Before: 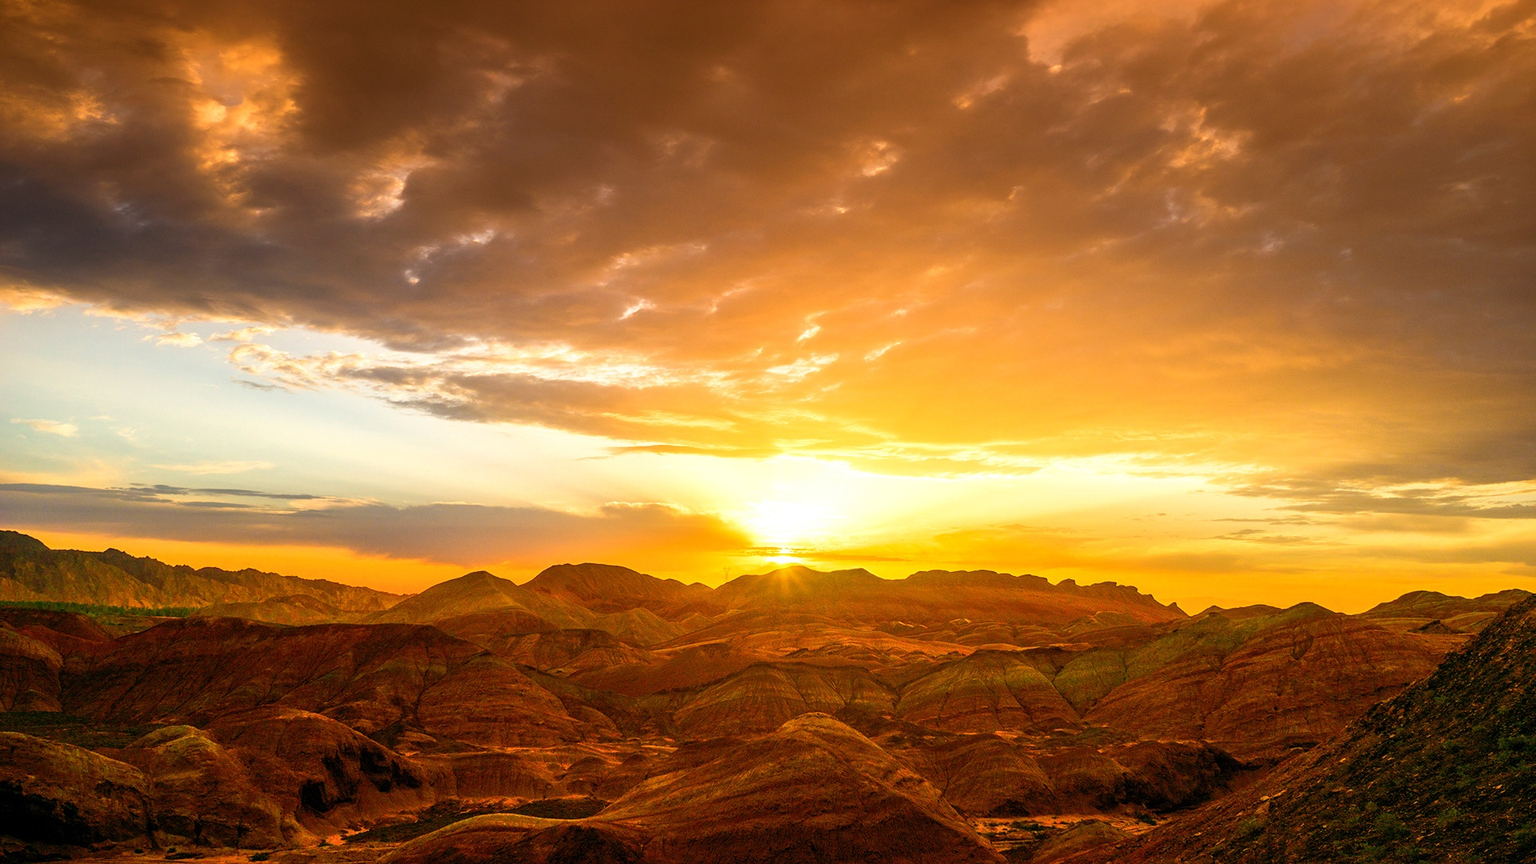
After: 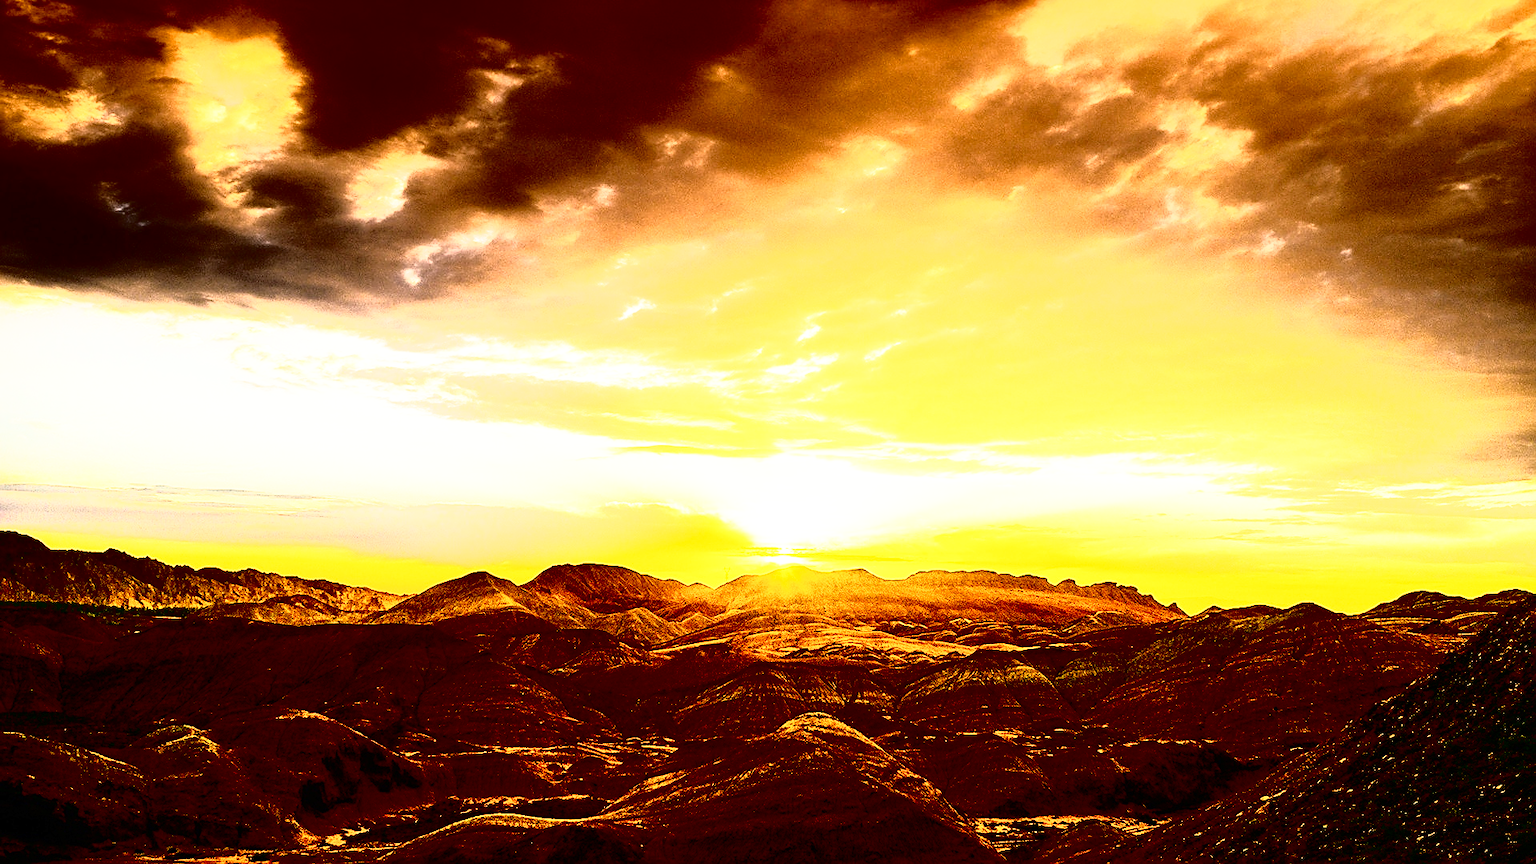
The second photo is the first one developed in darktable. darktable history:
sharpen: on, module defaults
base curve: curves: ch0 [(0, 0) (0.026, 0.03) (0.109, 0.232) (0.351, 0.748) (0.669, 0.968) (1, 1)], preserve colors none
tone curve: curves: ch0 [(0, 0) (0.003, 0.005) (0.011, 0.005) (0.025, 0.006) (0.044, 0.008) (0.069, 0.01) (0.1, 0.012) (0.136, 0.015) (0.177, 0.019) (0.224, 0.017) (0.277, 0.015) (0.335, 0.018) (0.399, 0.043) (0.468, 0.118) (0.543, 0.349) (0.623, 0.591) (0.709, 0.88) (0.801, 0.983) (0.898, 0.973) (1, 1)], color space Lab, independent channels, preserve colors none
